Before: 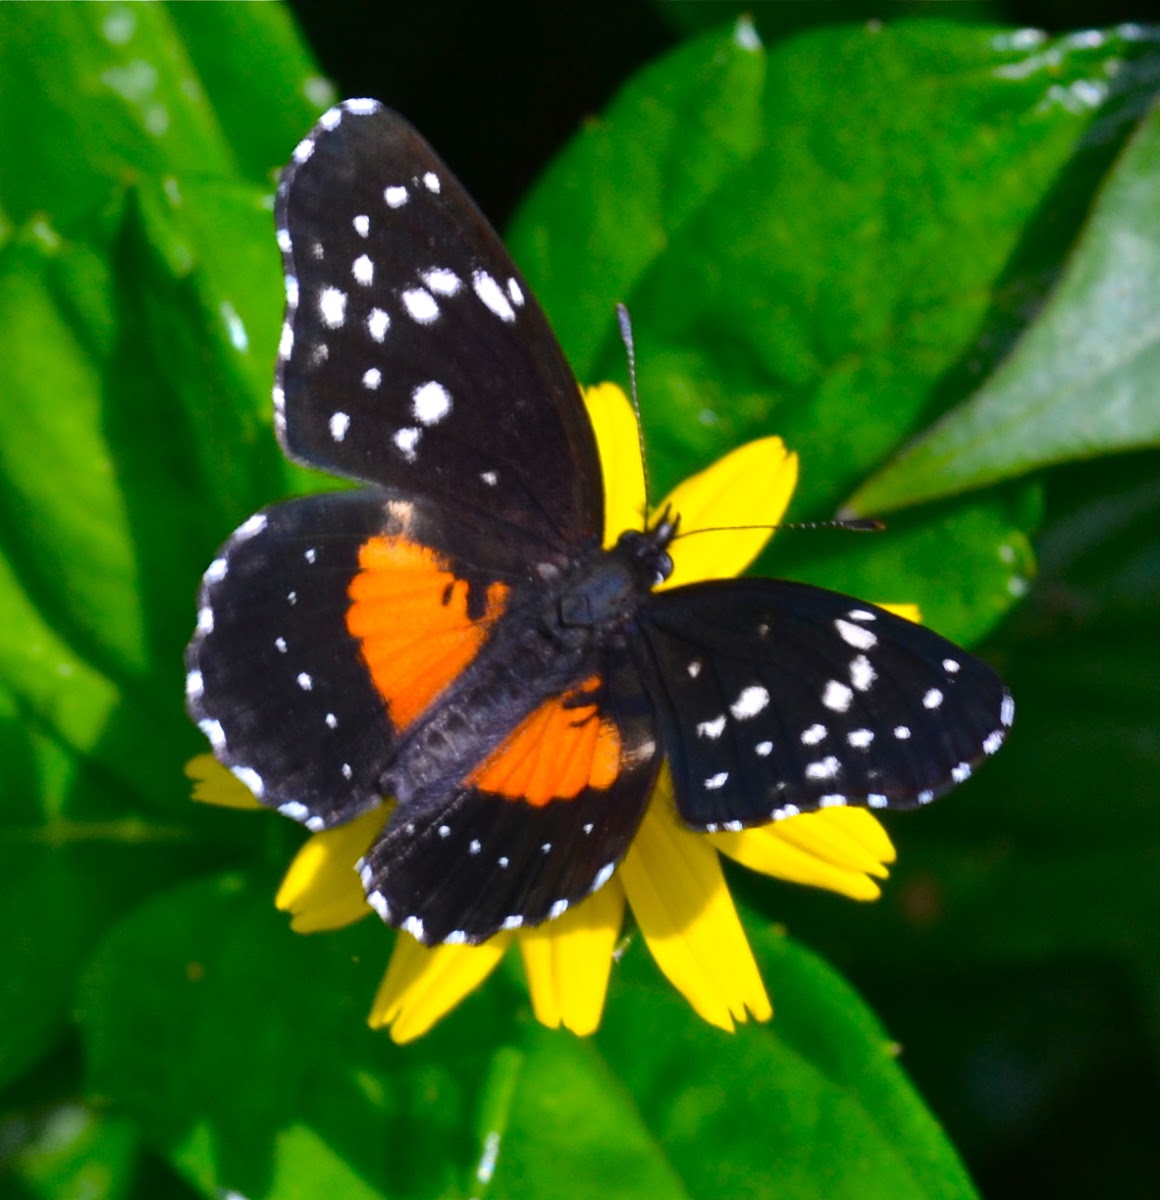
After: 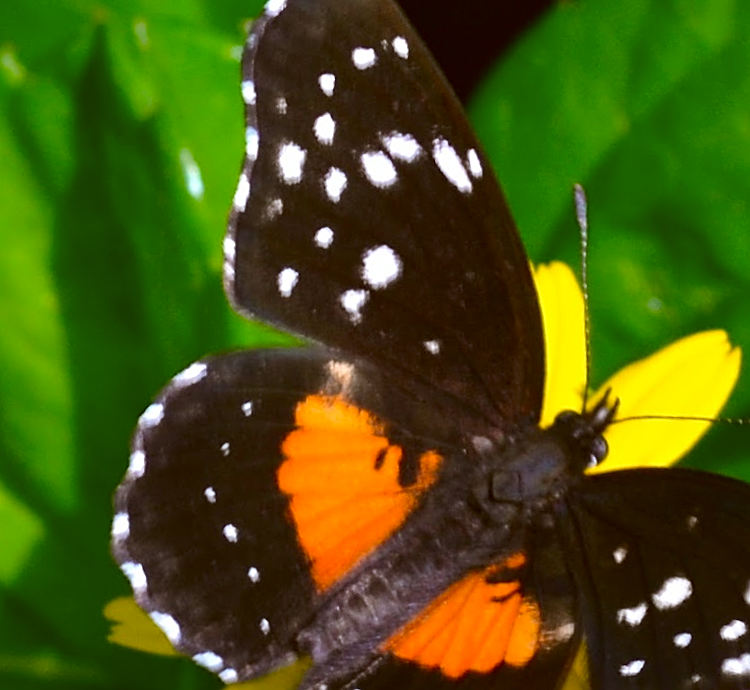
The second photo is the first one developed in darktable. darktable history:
crop and rotate: angle -4.99°, left 2.122%, top 6.945%, right 27.566%, bottom 30.519%
base curve: curves: ch0 [(0, 0) (0.297, 0.298) (1, 1)], preserve colors none
color correction: highlights a* -0.482, highlights b* 0.161, shadows a* 4.66, shadows b* 20.72
sharpen: on, module defaults
